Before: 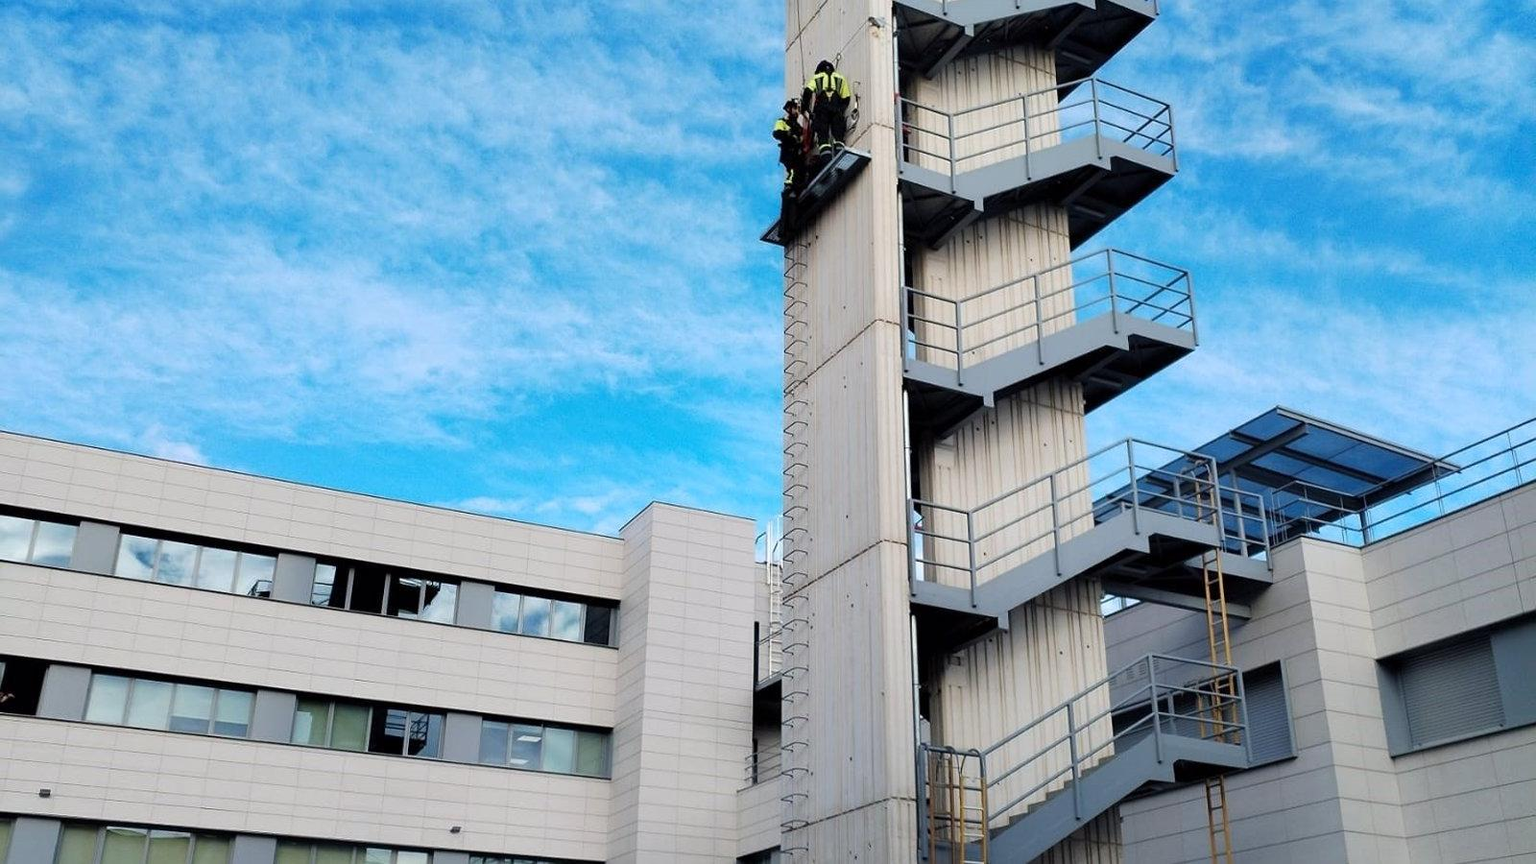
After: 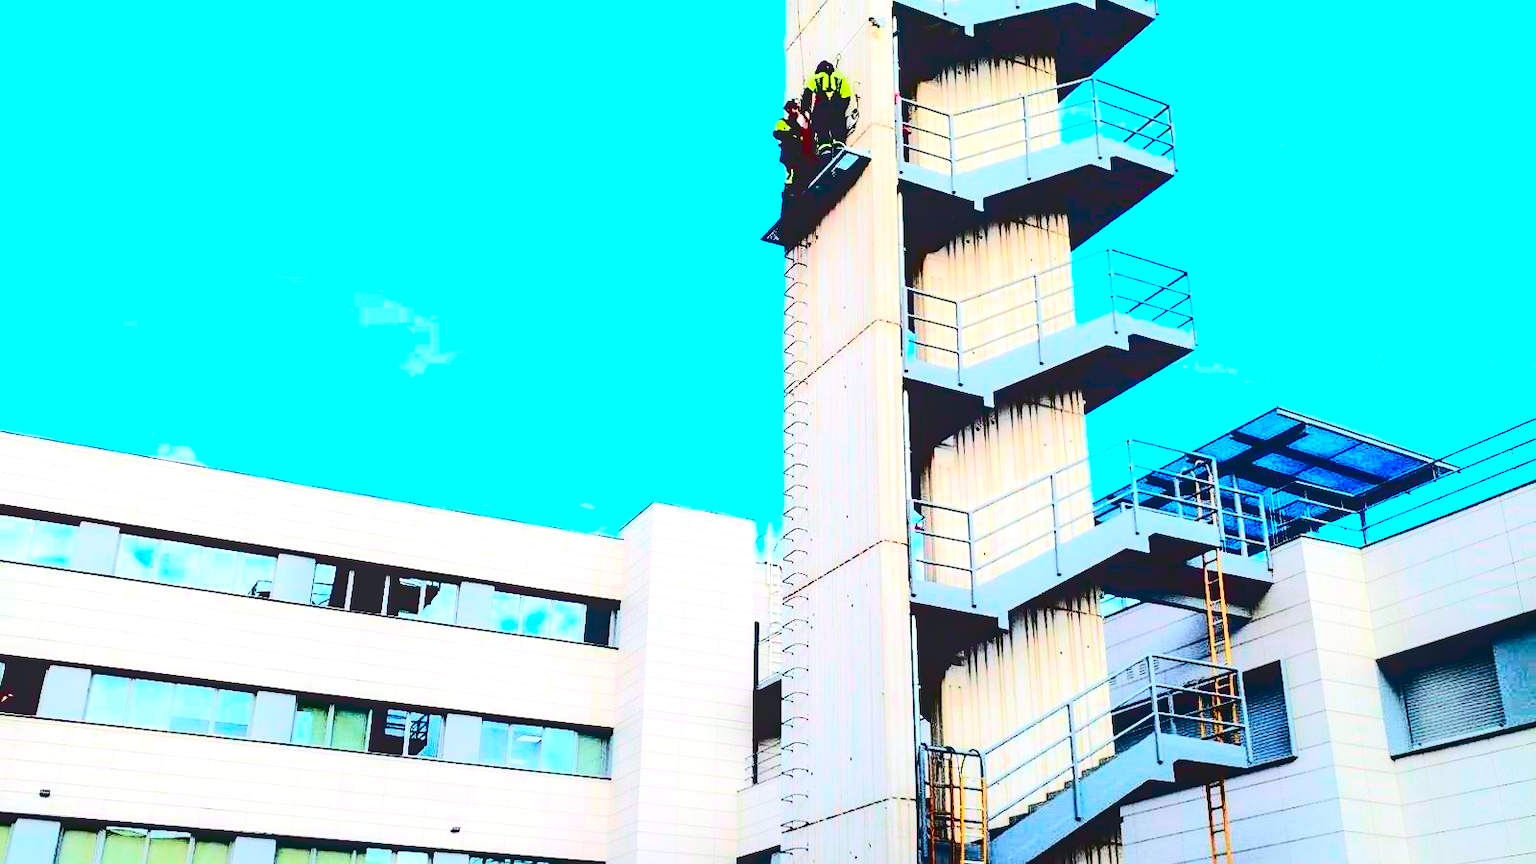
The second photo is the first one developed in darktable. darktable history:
local contrast: detail 114%
exposure: black level correction 0, exposure 1.564 EV, compensate highlight preservation false
tone curve: curves: ch0 [(0, 0.025) (0.15, 0.143) (0.452, 0.486) (0.751, 0.788) (1, 0.961)]; ch1 [(0, 0) (0.416, 0.4) (0.476, 0.469) (0.497, 0.494) (0.546, 0.571) (0.566, 0.607) (0.62, 0.657) (1, 1)]; ch2 [(0, 0) (0.386, 0.397) (0.505, 0.498) (0.547, 0.546) (0.579, 0.58) (1, 1)], color space Lab, independent channels
contrast brightness saturation: contrast 0.775, brightness -0.995, saturation 0.986
